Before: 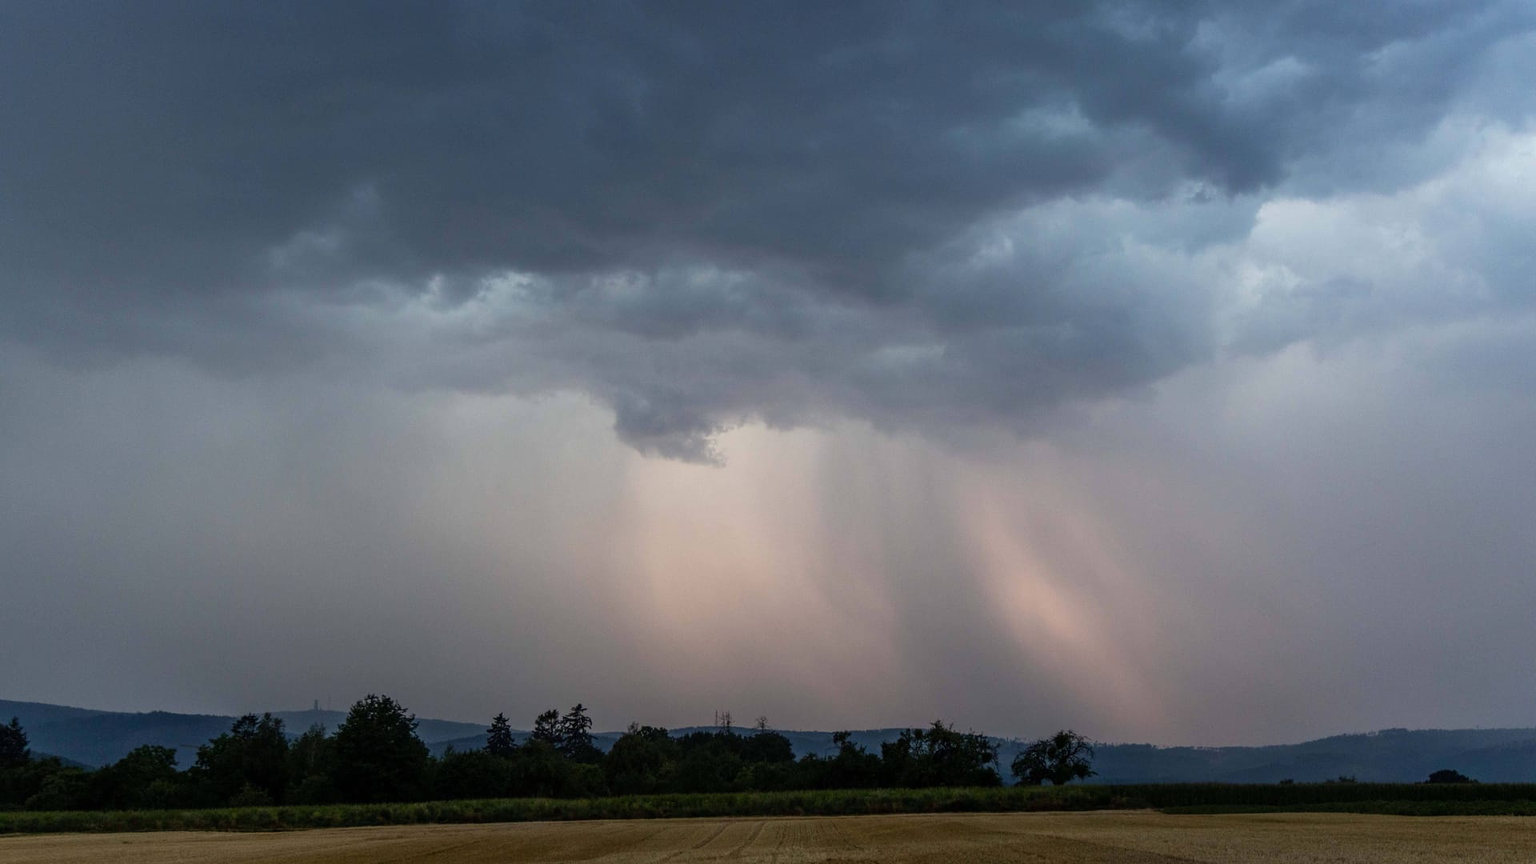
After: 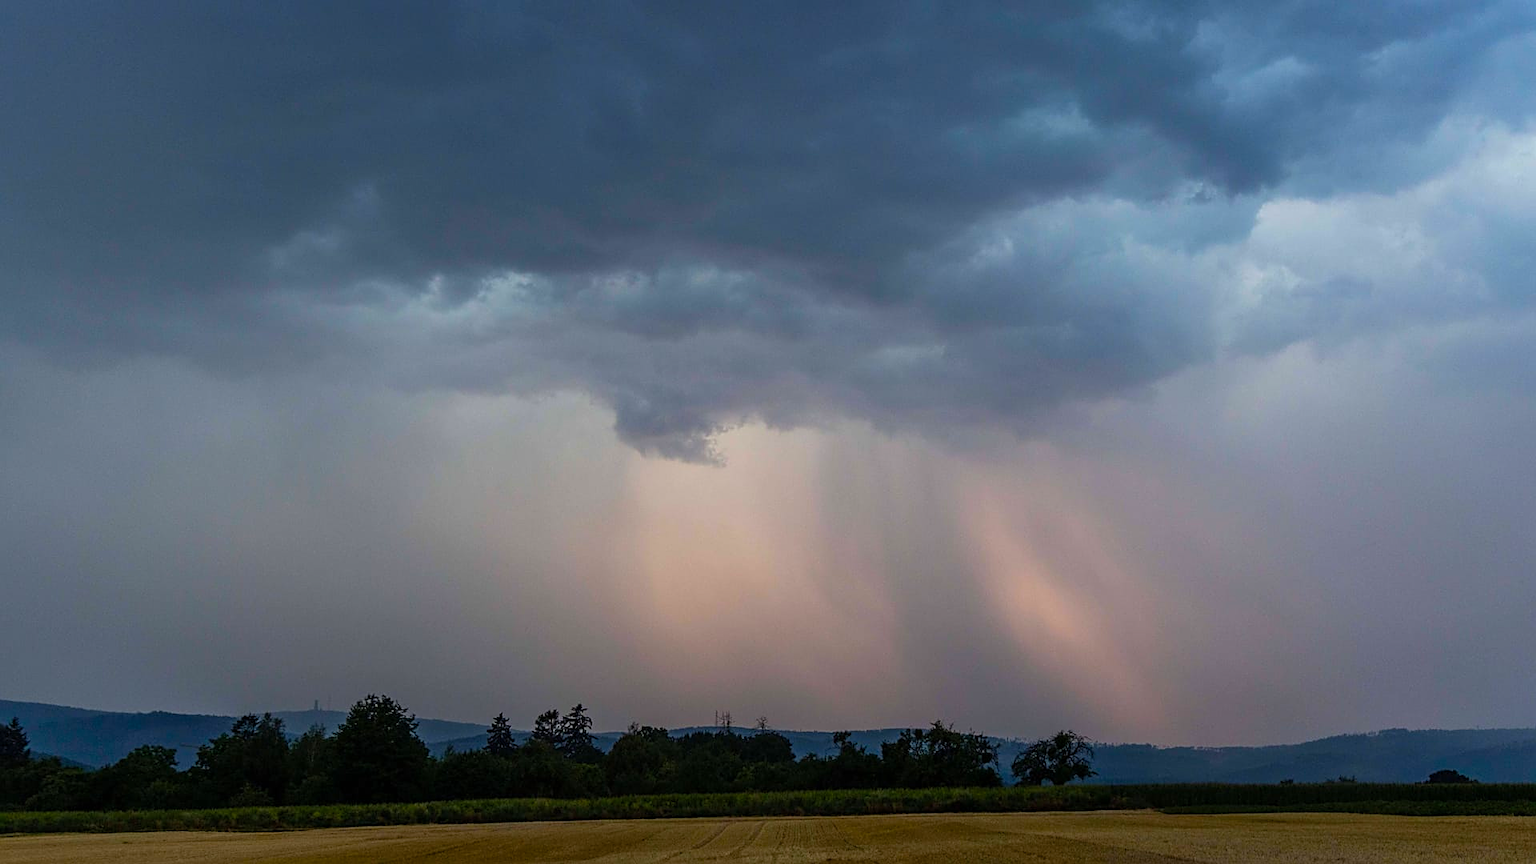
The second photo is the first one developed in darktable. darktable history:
shadows and highlights: shadows 25, white point adjustment -3, highlights -30
color balance rgb: perceptual saturation grading › global saturation 30%, global vibrance 20%
sharpen: on, module defaults
